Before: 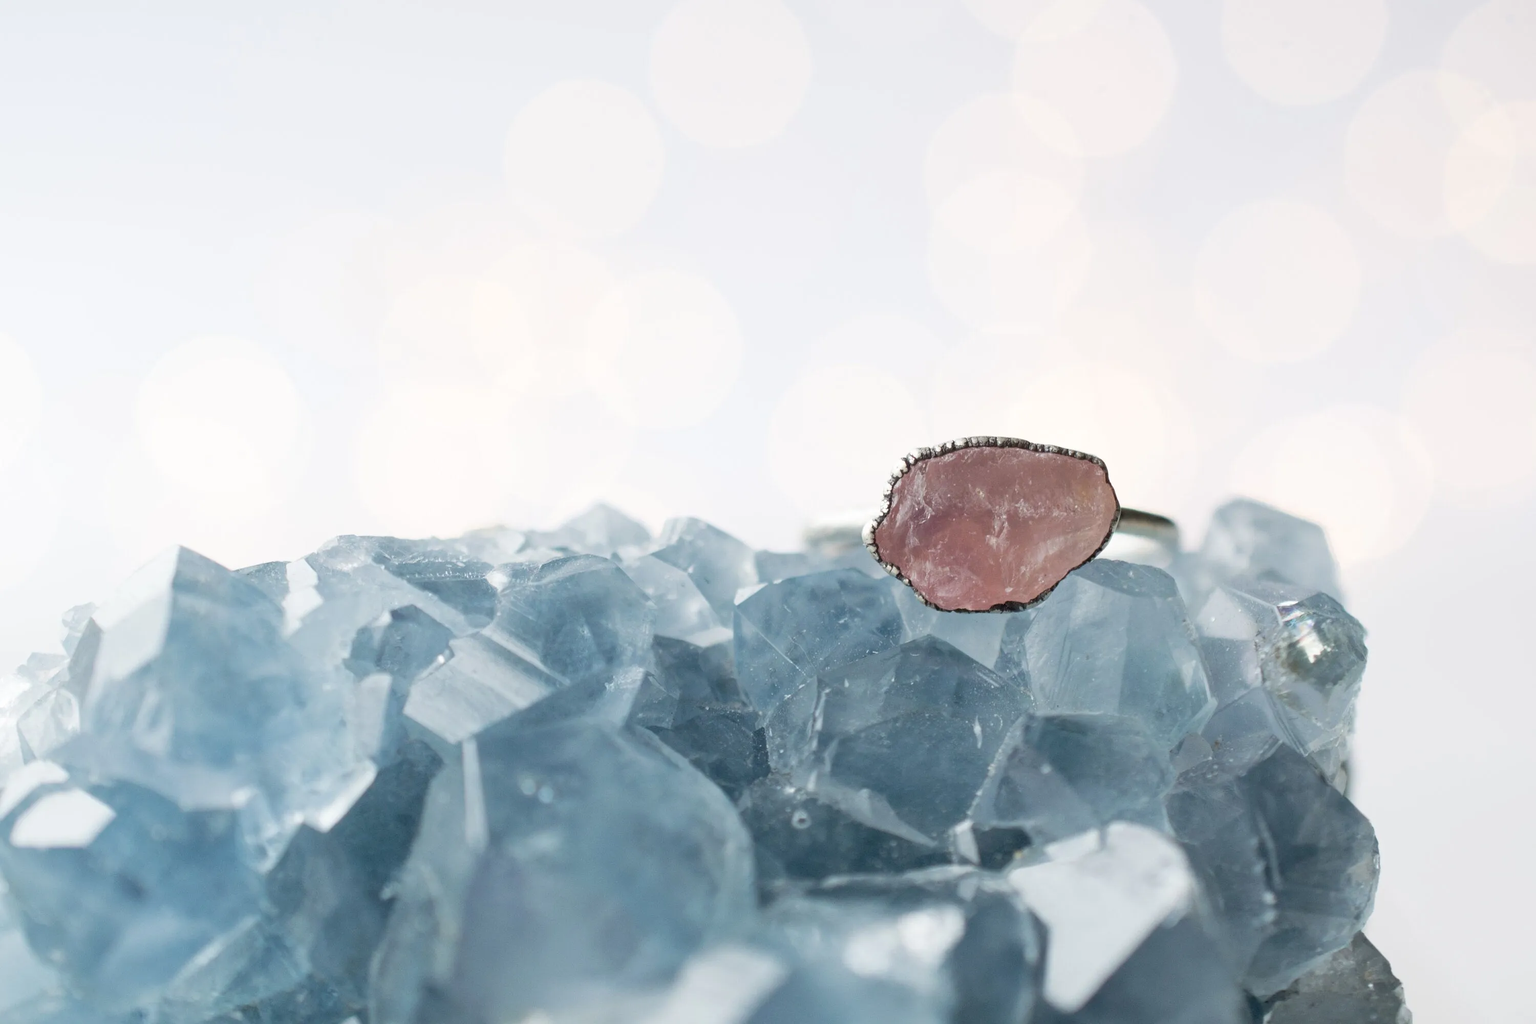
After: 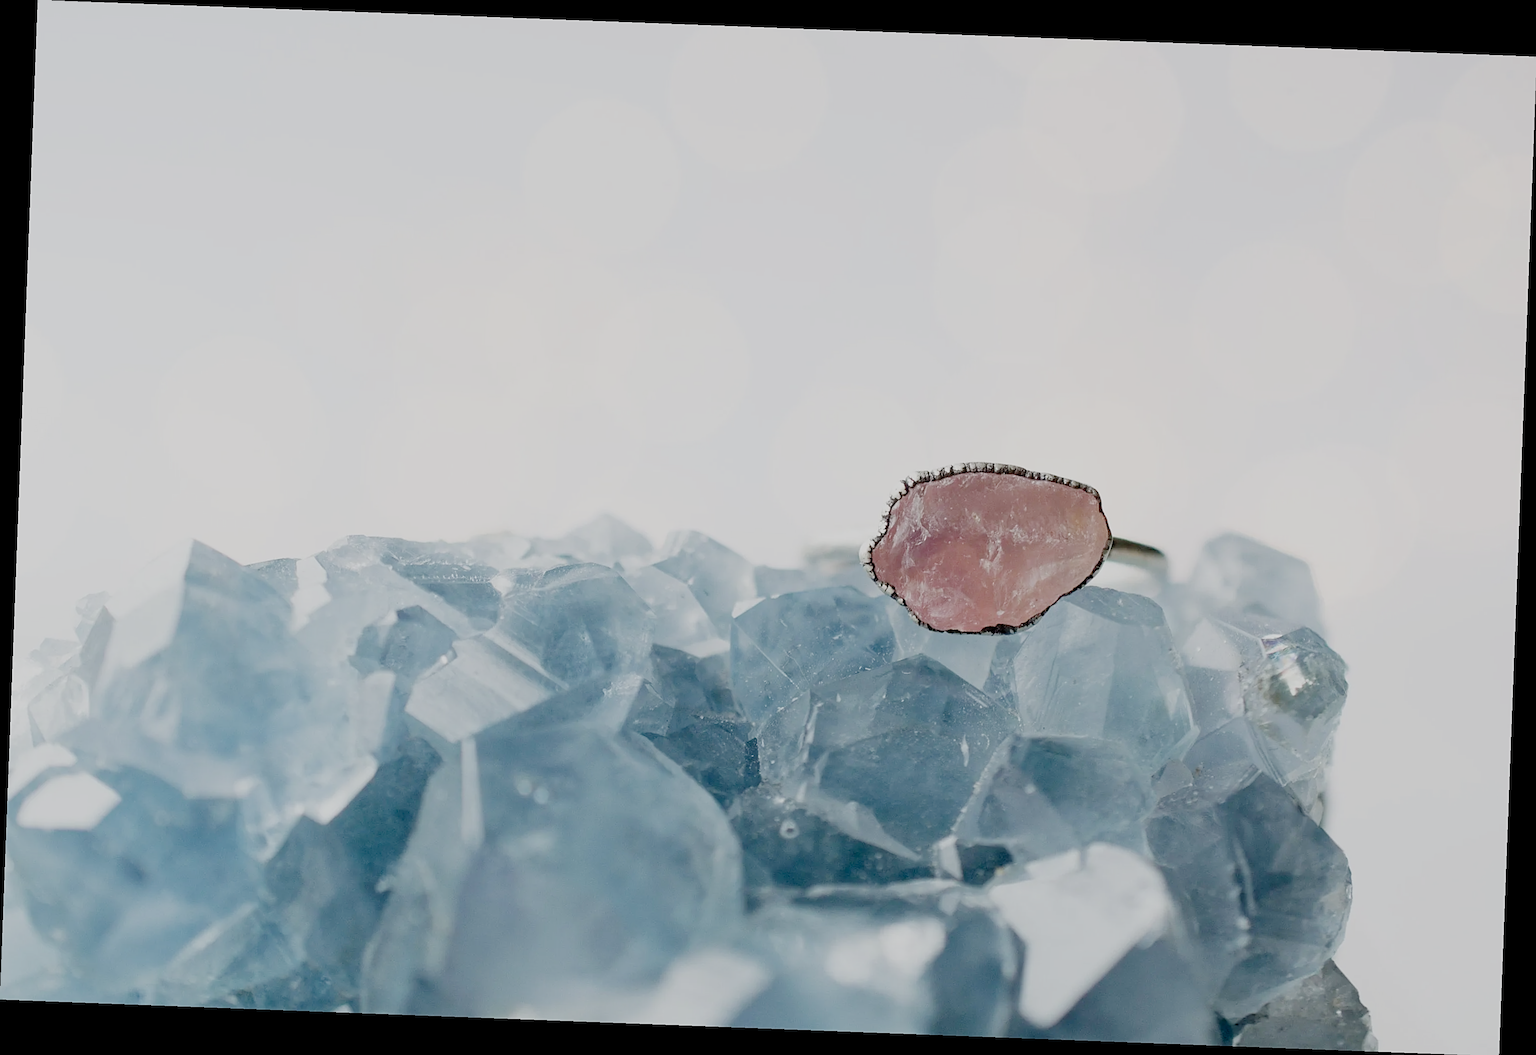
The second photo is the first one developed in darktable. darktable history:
rotate and perspective: rotation 2.17°, automatic cropping off
vibrance: vibrance 100%
sharpen: on, module defaults
levels: levels [0, 0.476, 0.951]
filmic rgb: middle gray luminance 18%, black relative exposure -7.5 EV, white relative exposure 8.5 EV, threshold 6 EV, target black luminance 0%, hardness 2.23, latitude 18.37%, contrast 0.878, highlights saturation mix 5%, shadows ↔ highlights balance 10.15%, add noise in highlights 0, preserve chrominance no, color science v3 (2019), use custom middle-gray values true, iterations of high-quality reconstruction 0, contrast in highlights soft, enable highlight reconstruction true
